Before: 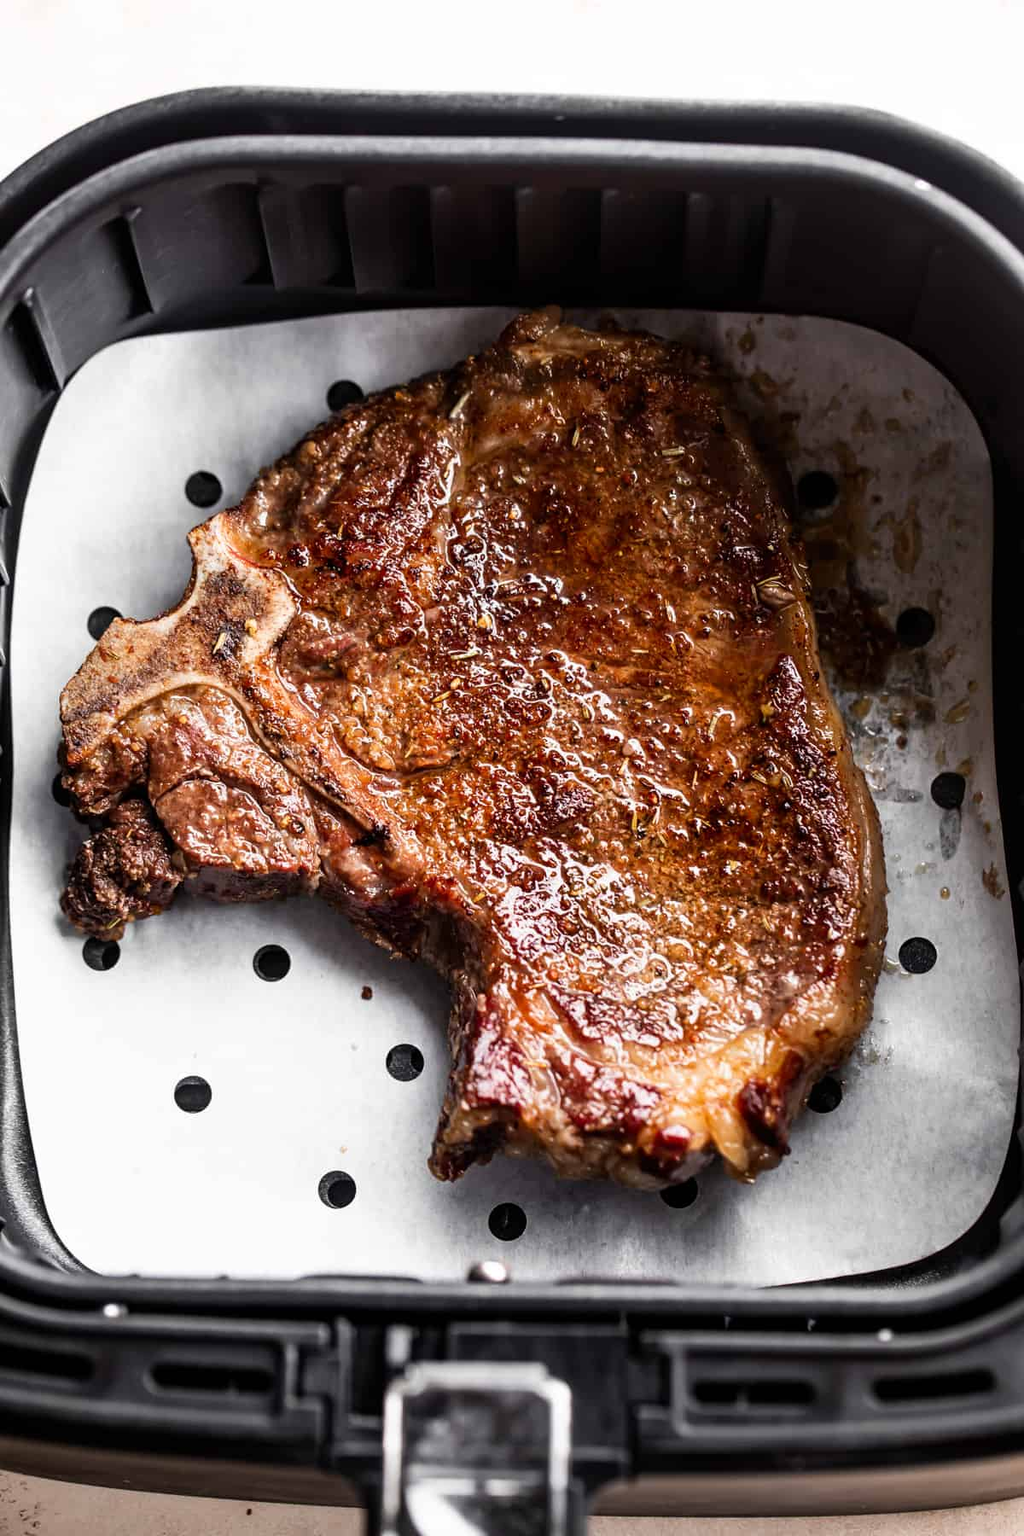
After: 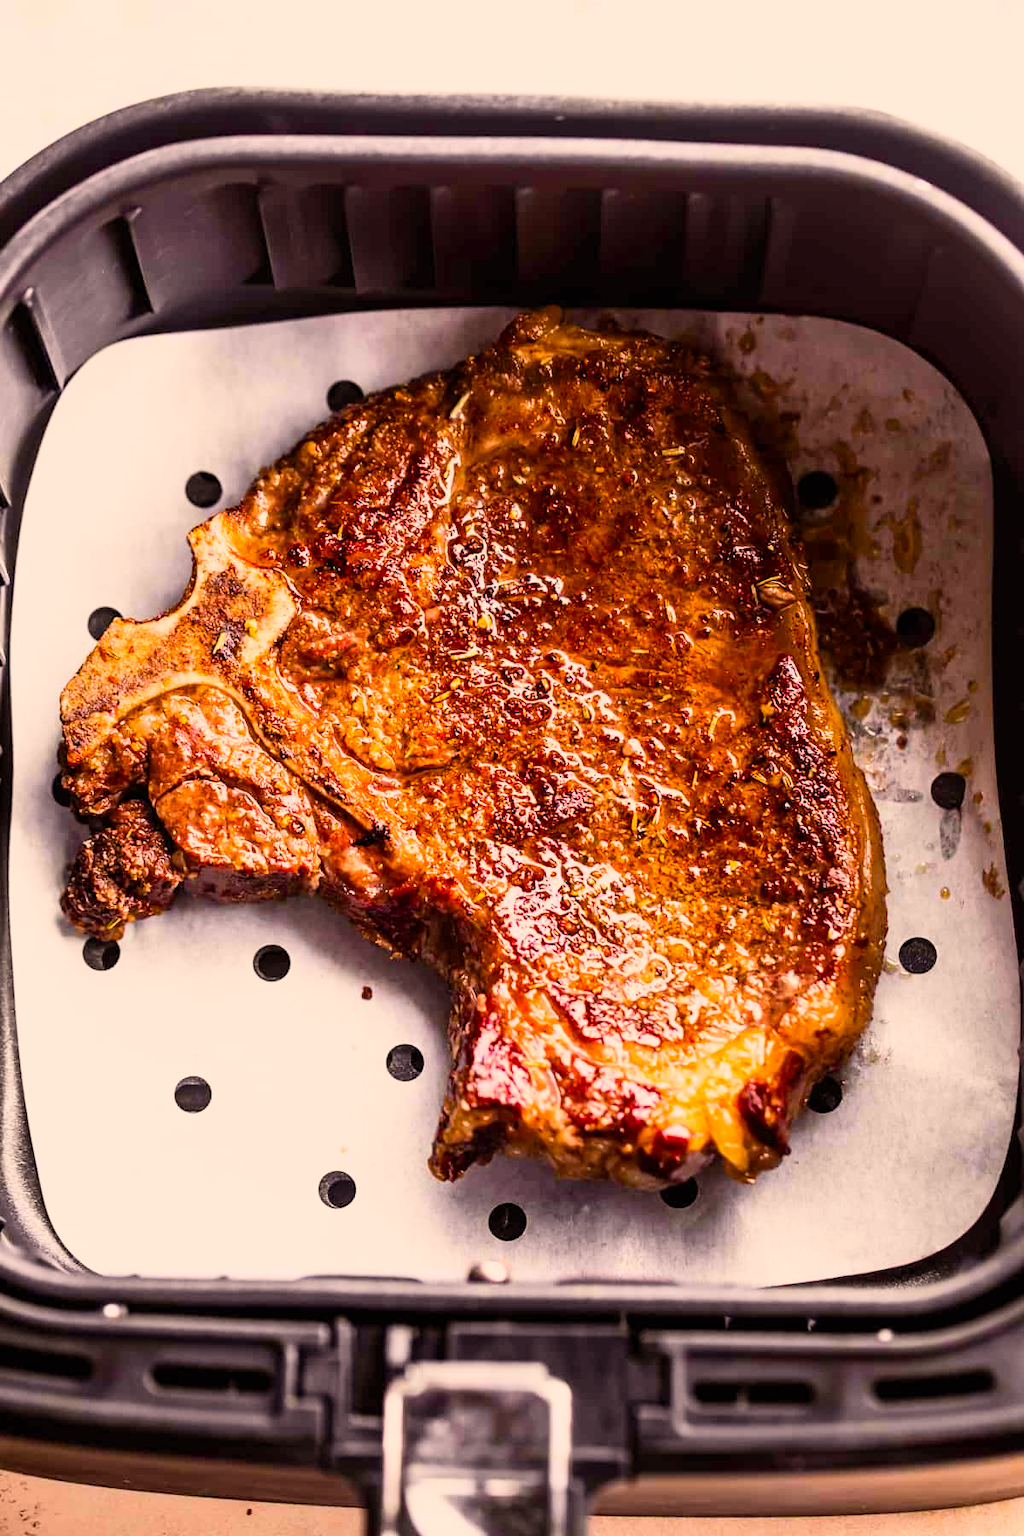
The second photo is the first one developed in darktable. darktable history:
color balance rgb: power › chroma 1.537%, power › hue 28.19°, highlights gain › chroma 3.087%, highlights gain › hue 54.4°, perceptual saturation grading › global saturation 30.626%, perceptual brilliance grading › mid-tones 9.837%, perceptual brilliance grading › shadows 14.221%, global vibrance 20%
base curve: curves: ch0 [(0, 0) (0.088, 0.125) (0.176, 0.251) (0.354, 0.501) (0.613, 0.749) (1, 0.877)]
